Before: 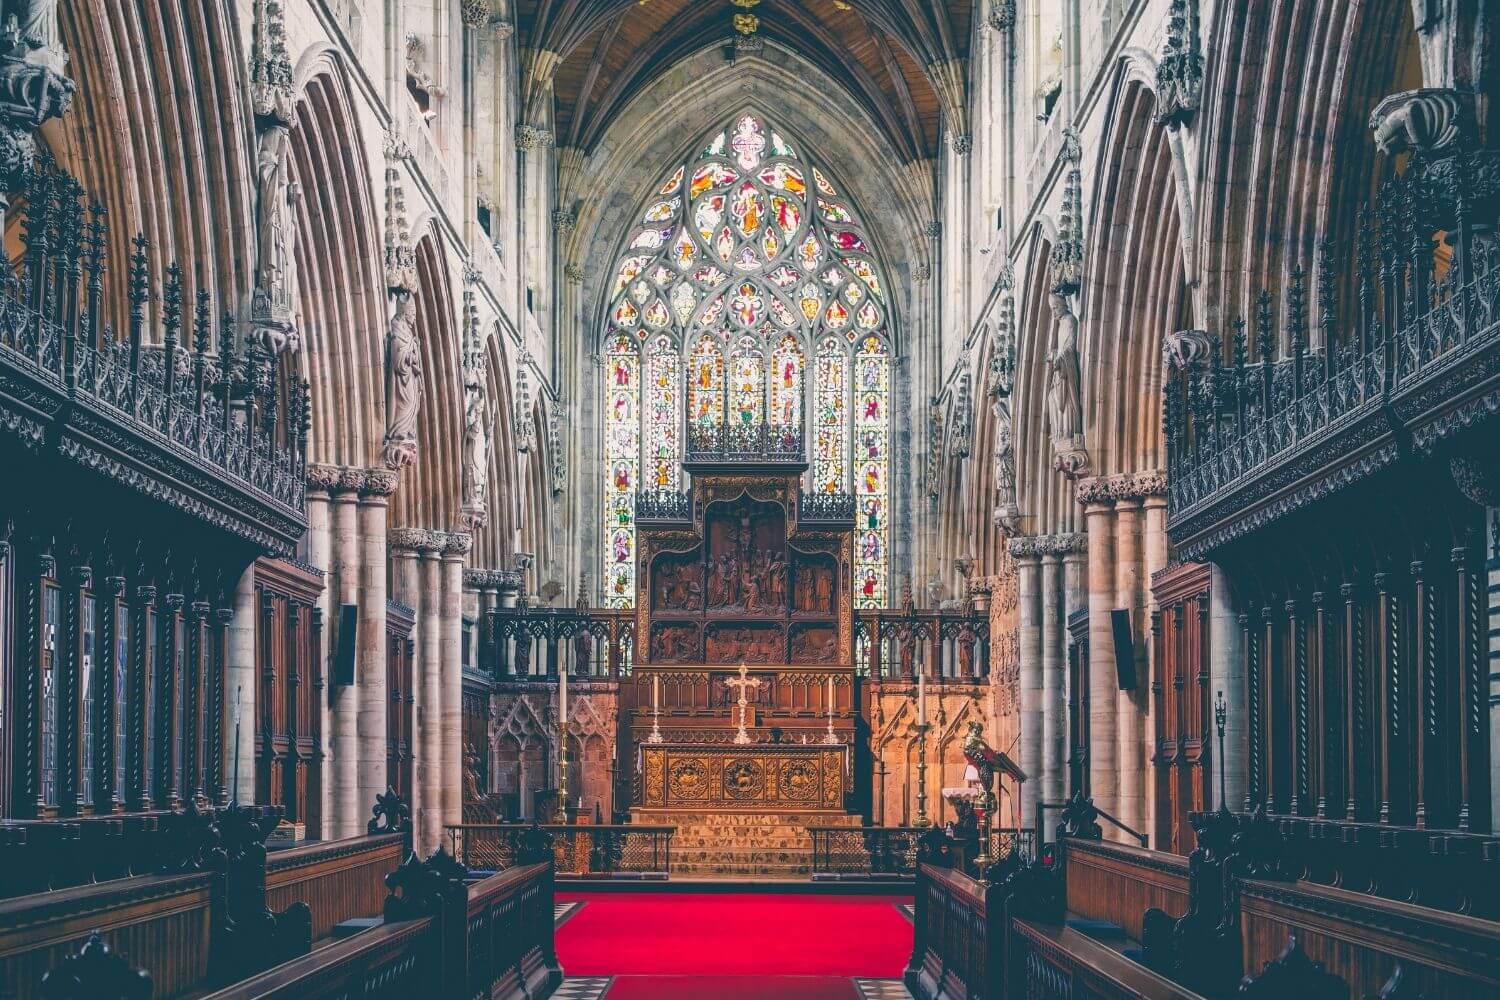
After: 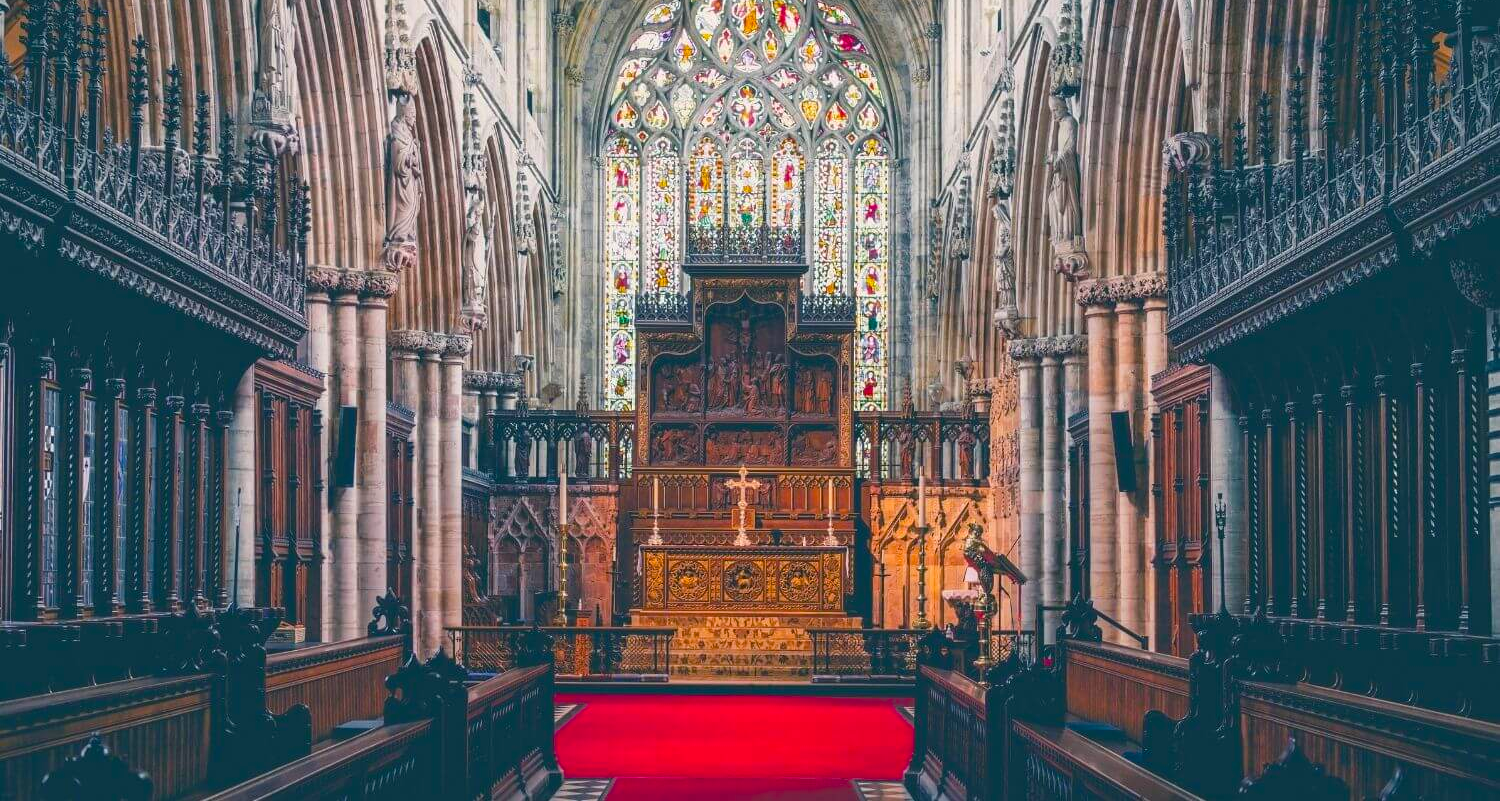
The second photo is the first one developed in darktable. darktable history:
crop and rotate: top 19.831%
color balance rgb: perceptual saturation grading › global saturation 30.165%
